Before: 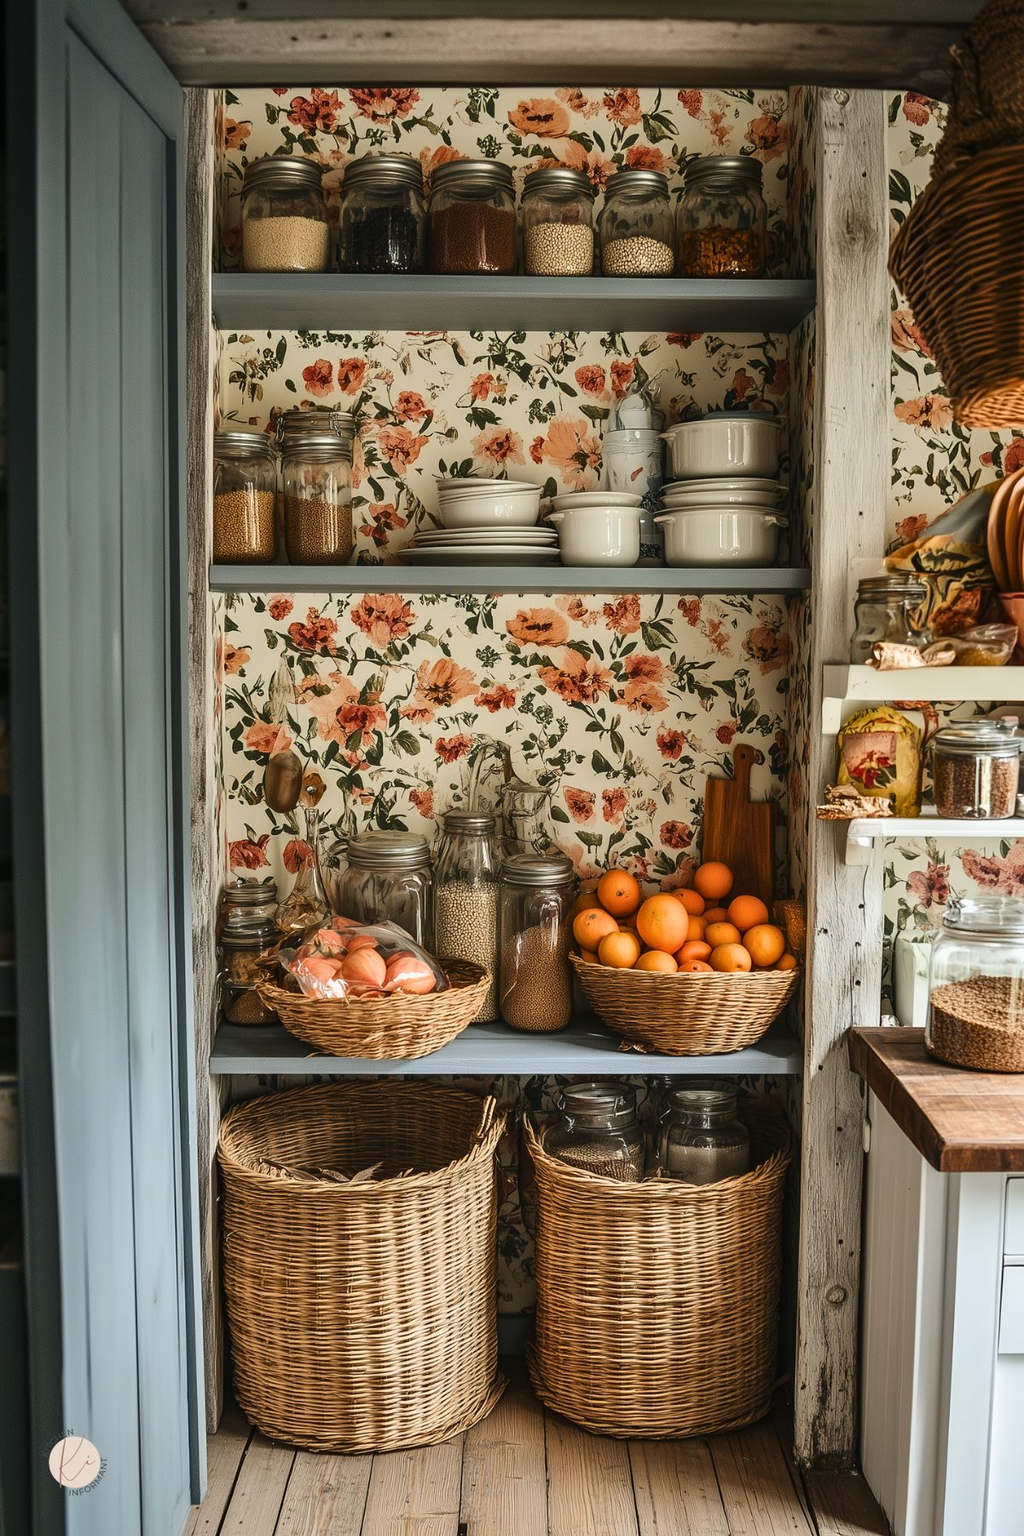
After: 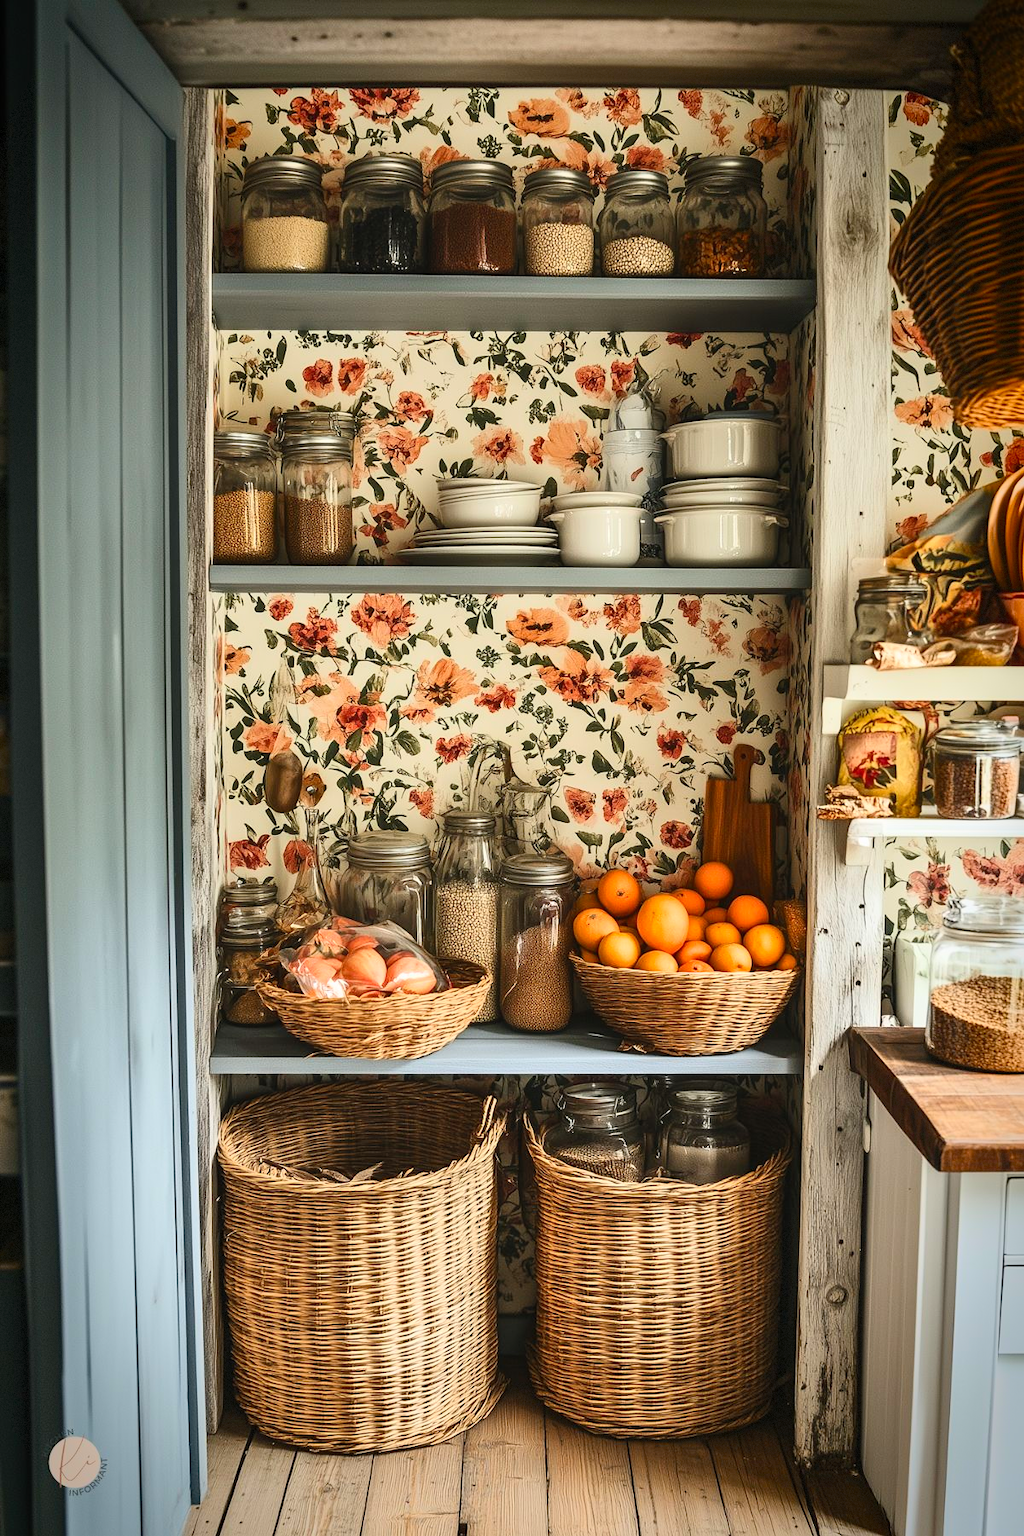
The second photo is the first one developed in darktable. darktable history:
contrast brightness saturation: contrast 0.195, brightness 0.155, saturation 0.217
vignetting: saturation 0.372, automatic ratio true, dithering 8-bit output
